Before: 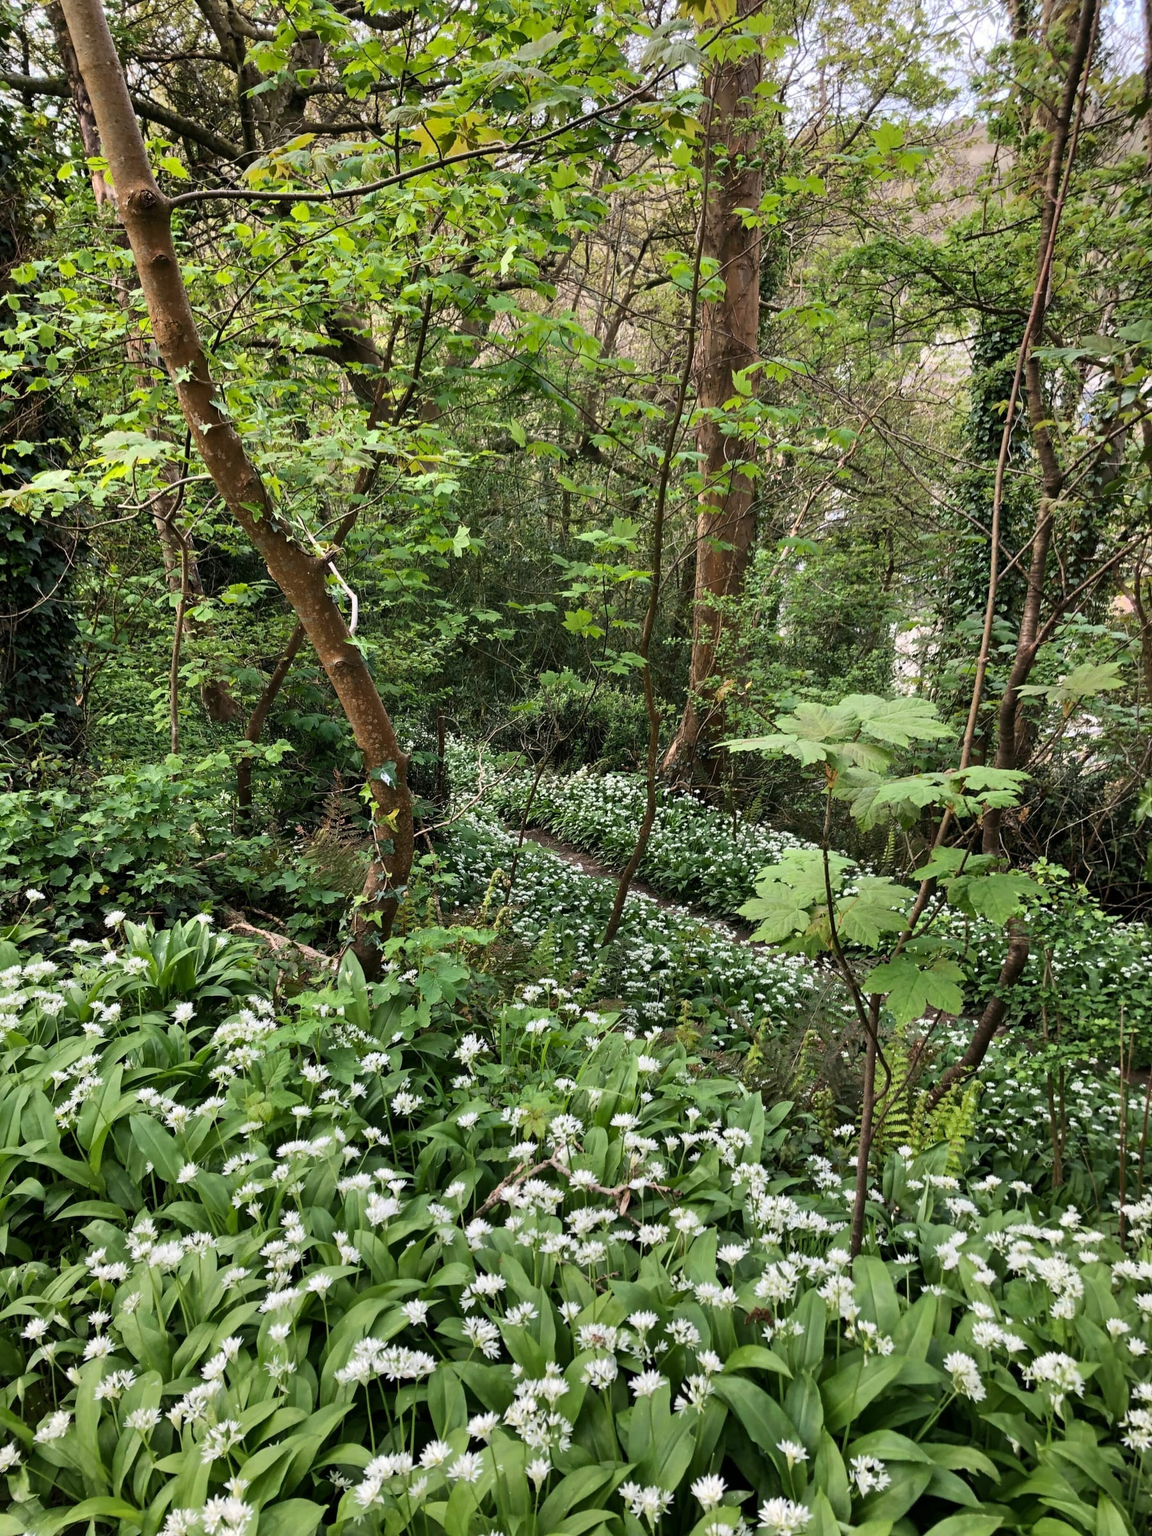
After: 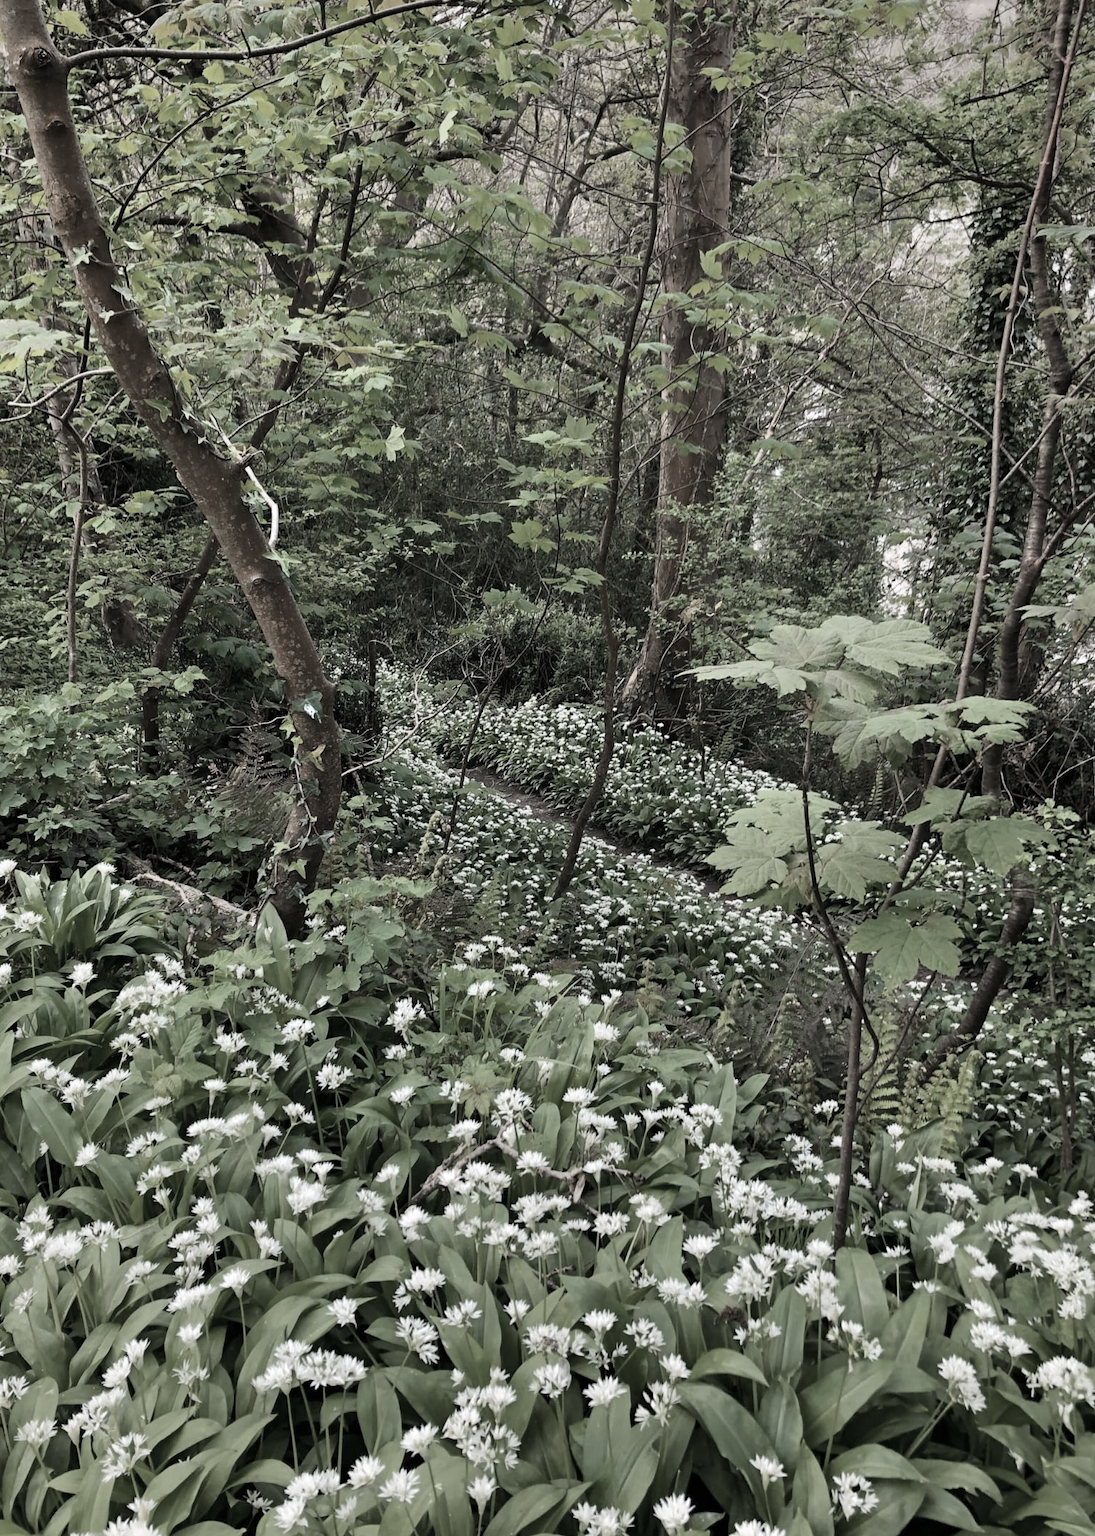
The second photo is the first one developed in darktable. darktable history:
tone equalizer: mask exposure compensation -0.493 EV
color zones: curves: ch0 [(0, 0.613) (0.01, 0.613) (0.245, 0.448) (0.498, 0.529) (0.642, 0.665) (0.879, 0.777) (0.99, 0.613)]; ch1 [(0, 0.272) (0.219, 0.127) (0.724, 0.346)]
crop and rotate: left 9.624%, top 9.666%, right 5.895%, bottom 1.528%
exposure: compensate highlight preservation false
